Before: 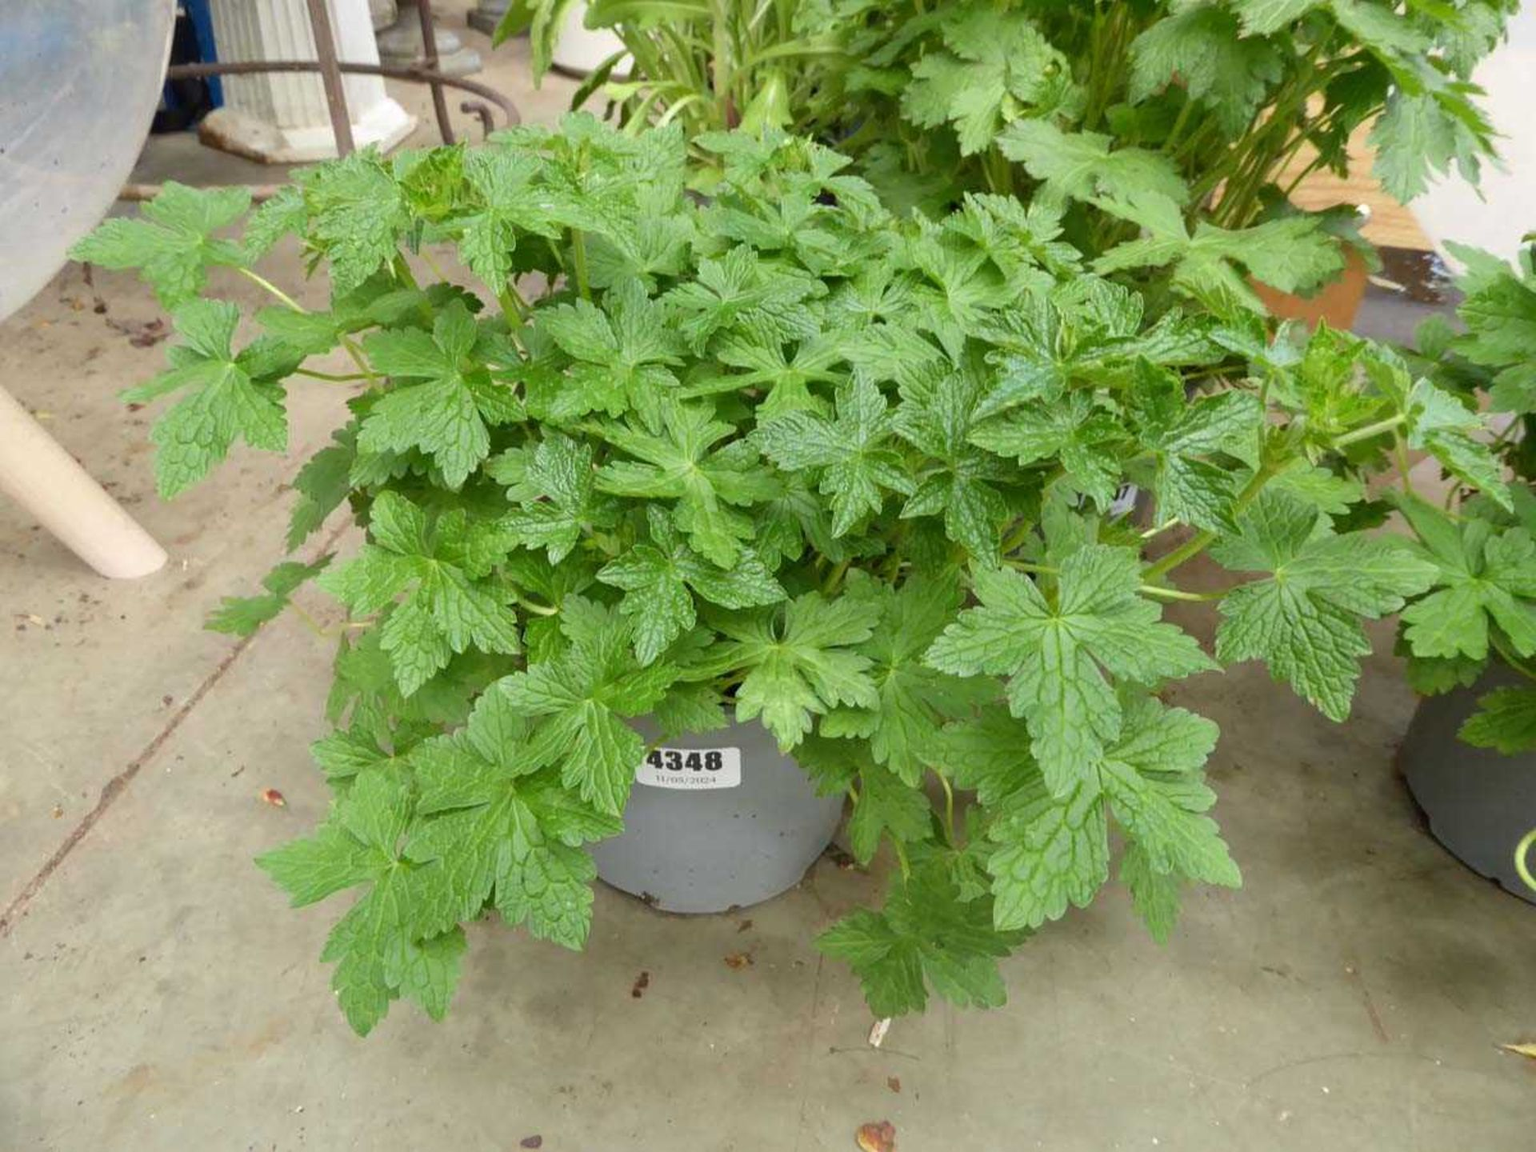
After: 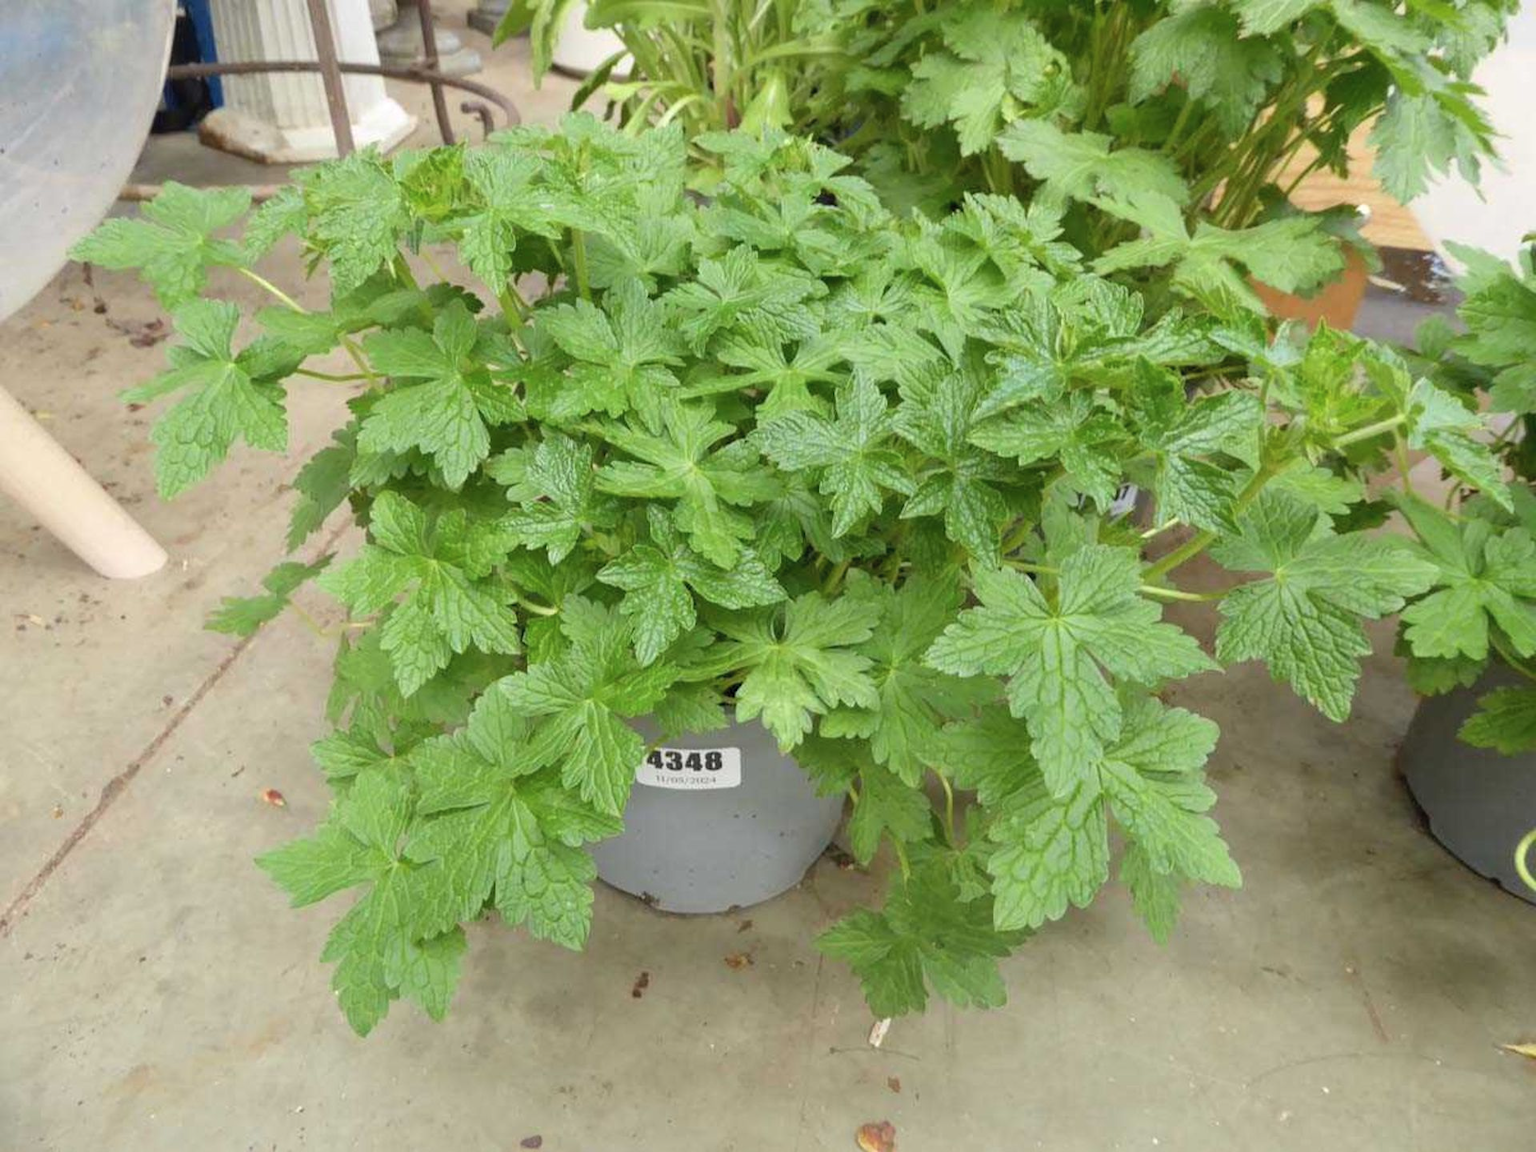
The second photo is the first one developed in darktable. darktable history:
contrast brightness saturation: contrast 0.03, brightness 0.06, saturation 0.13
color contrast: green-magenta contrast 0.84, blue-yellow contrast 0.86
